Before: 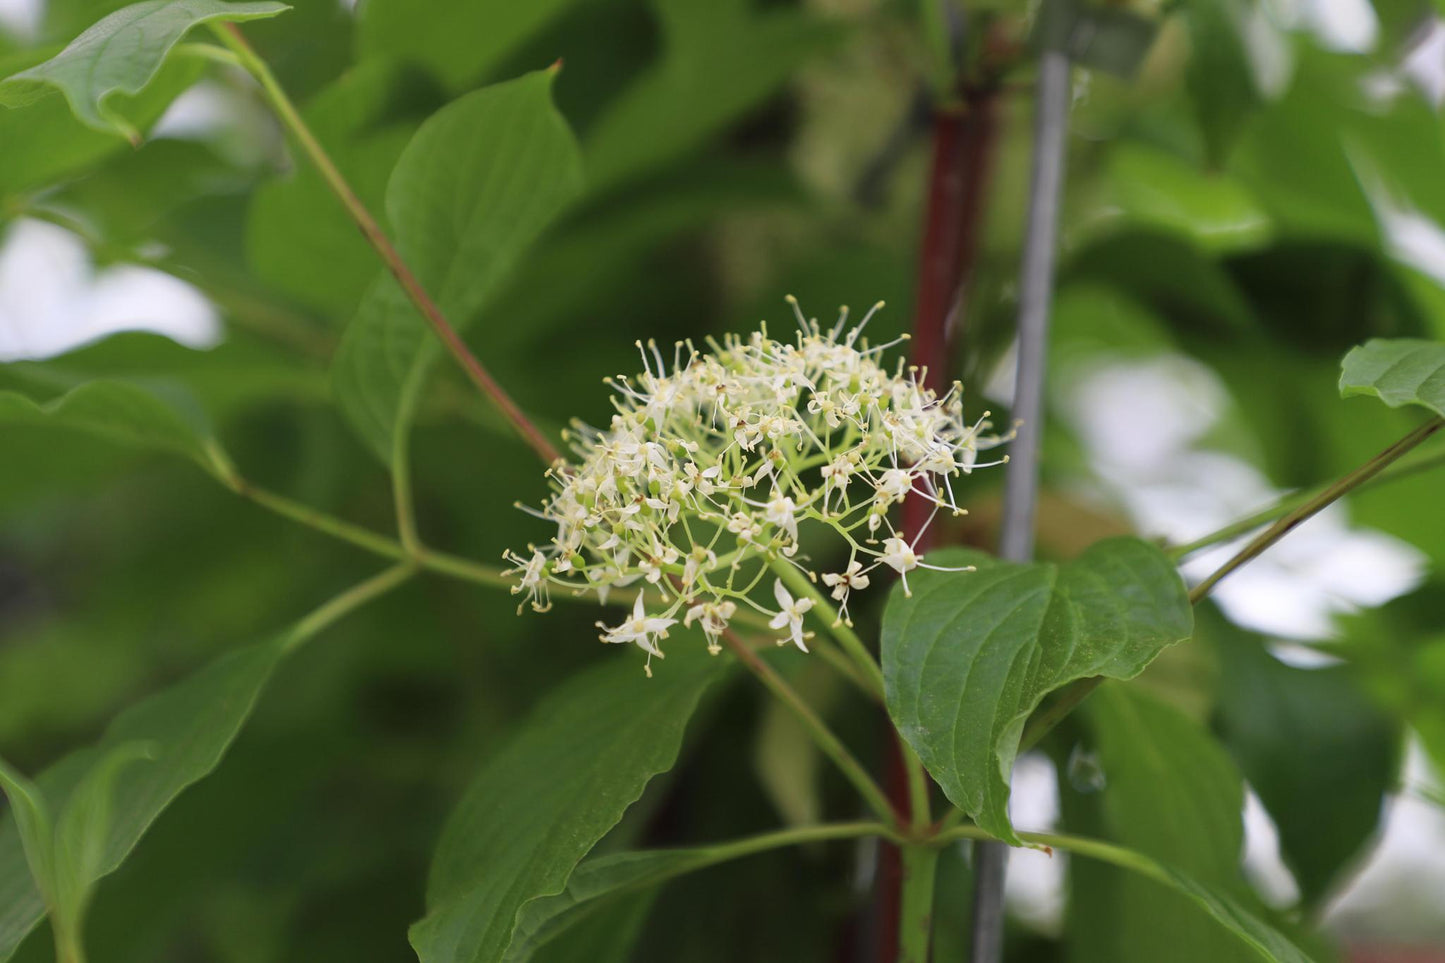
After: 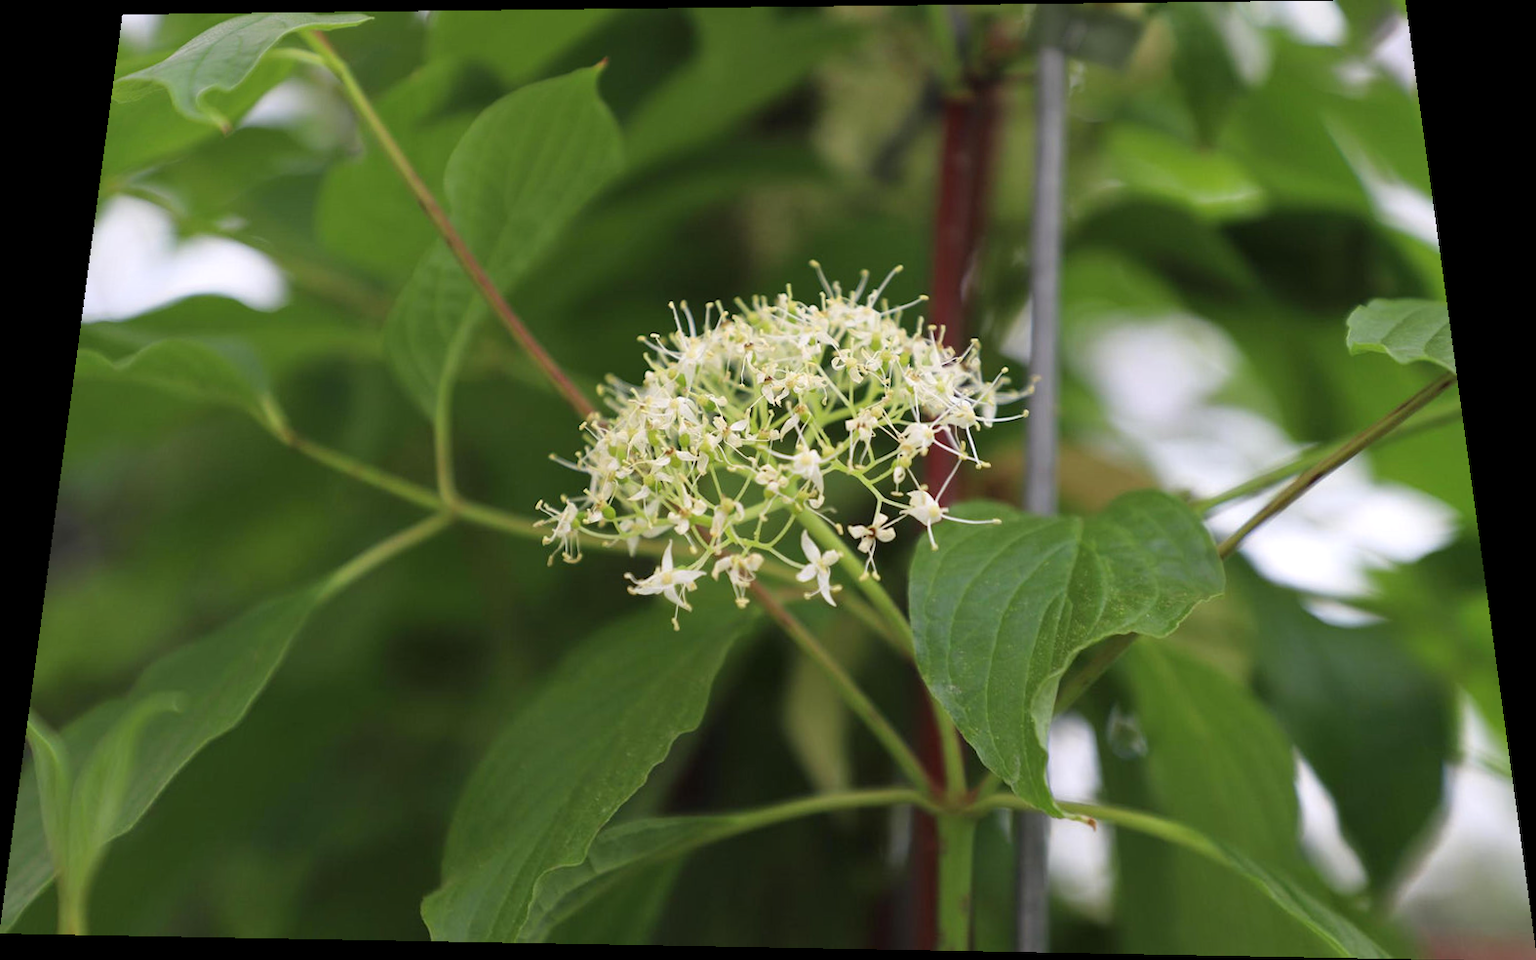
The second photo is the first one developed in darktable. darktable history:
rotate and perspective: rotation 0.128°, lens shift (vertical) -0.181, lens shift (horizontal) -0.044, shear 0.001, automatic cropping off
exposure: exposure 0.131 EV, compensate highlight preservation false
